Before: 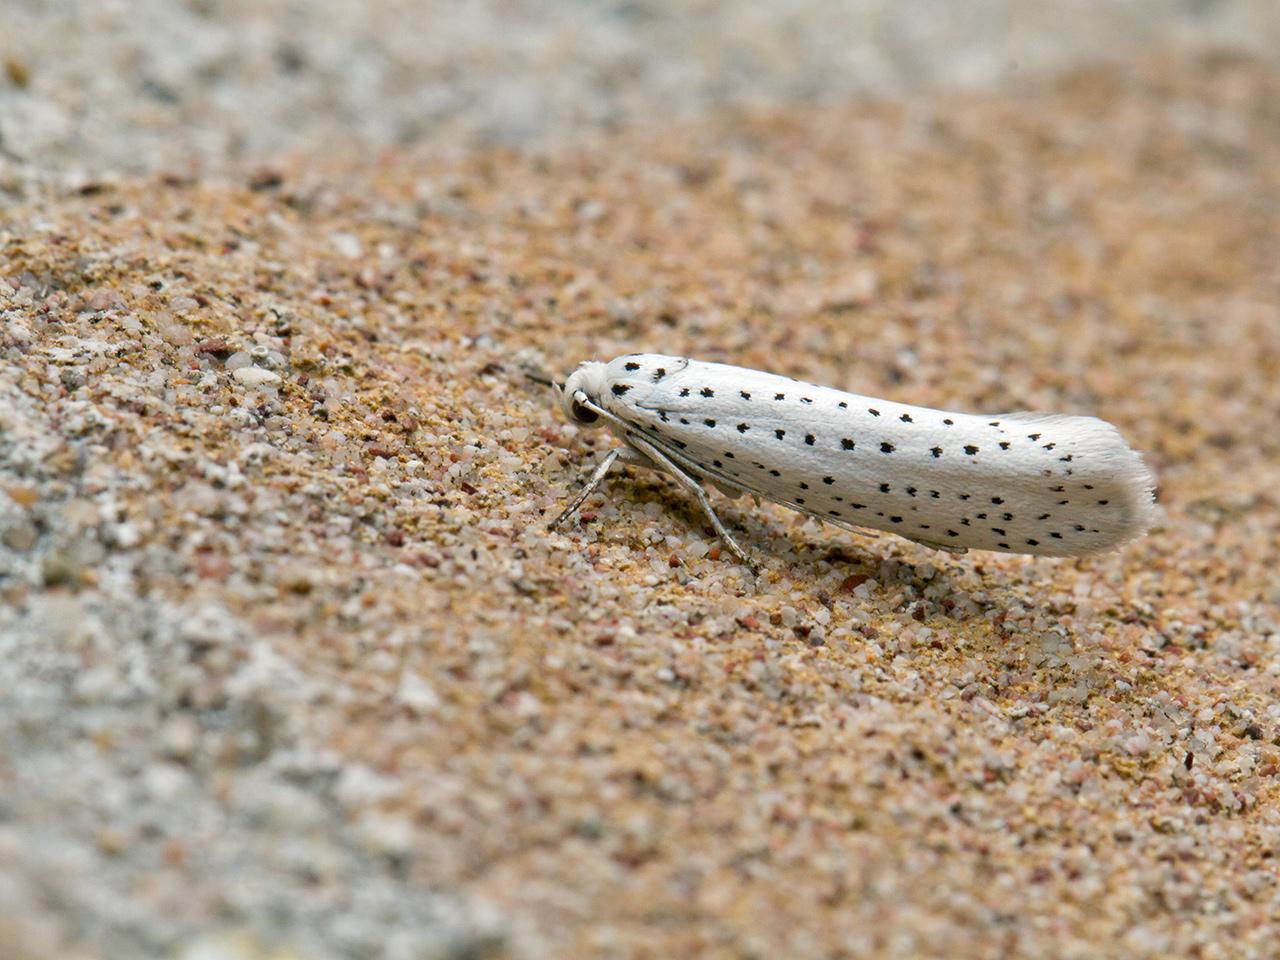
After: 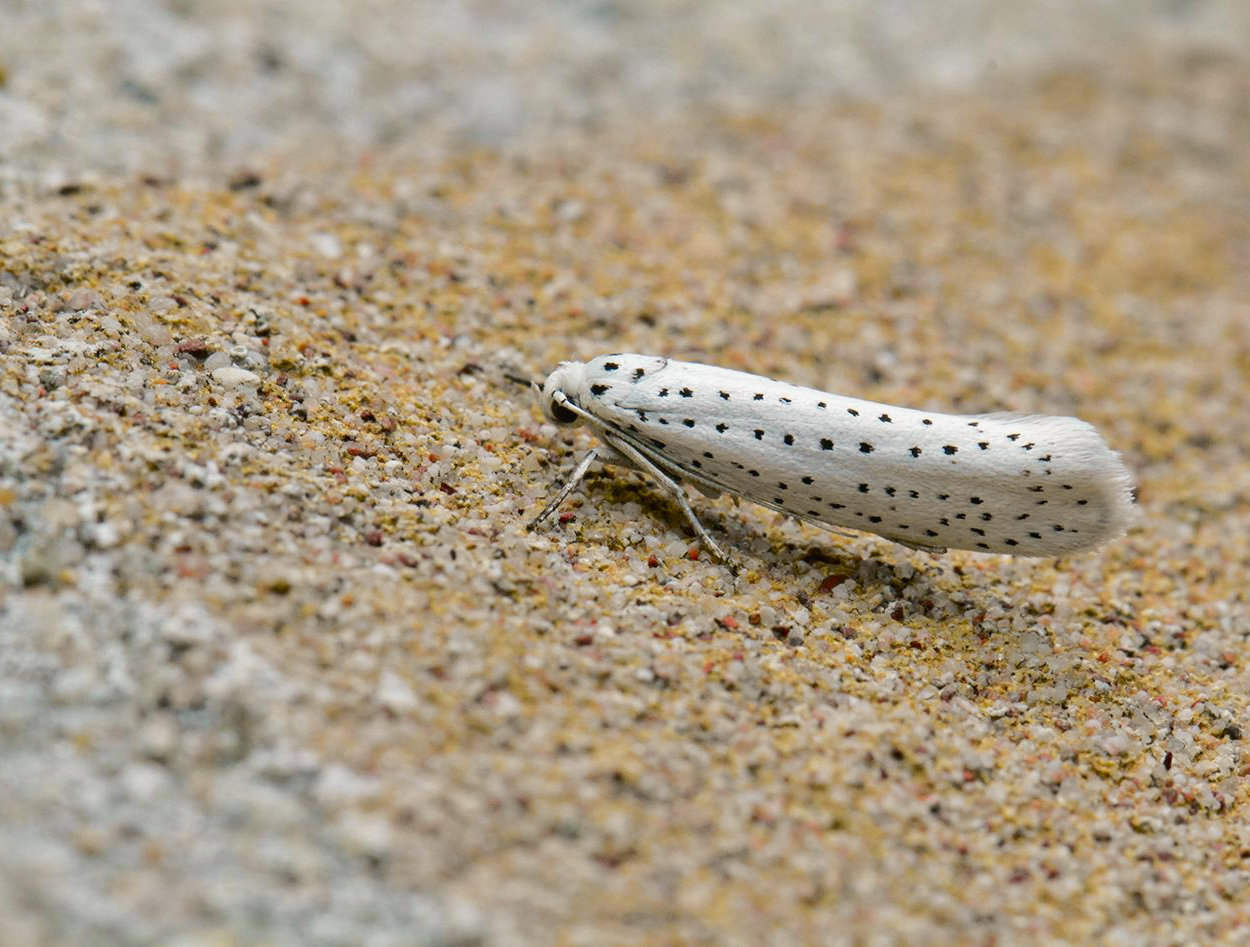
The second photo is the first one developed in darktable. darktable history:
crop and rotate: left 1.705%, right 0.614%, bottom 1.346%
contrast equalizer: y [[0.5 ×6], [0.5 ×6], [0.975, 0.964, 0.925, 0.865, 0.793, 0.721], [0 ×6], [0 ×6]], mix 0.332
tone curve: curves: ch0 [(0, 0.021) (0.049, 0.044) (0.157, 0.131) (0.365, 0.359) (0.499, 0.517) (0.675, 0.667) (0.856, 0.83) (1, 0.969)]; ch1 [(0, 0) (0.302, 0.309) (0.433, 0.443) (0.472, 0.47) (0.502, 0.503) (0.527, 0.516) (0.564, 0.557) (0.614, 0.645) (0.677, 0.722) (0.859, 0.889) (1, 1)]; ch2 [(0, 0) (0.33, 0.301) (0.447, 0.44) (0.487, 0.496) (0.502, 0.501) (0.535, 0.537) (0.565, 0.558) (0.608, 0.624) (1, 1)], color space Lab, independent channels
